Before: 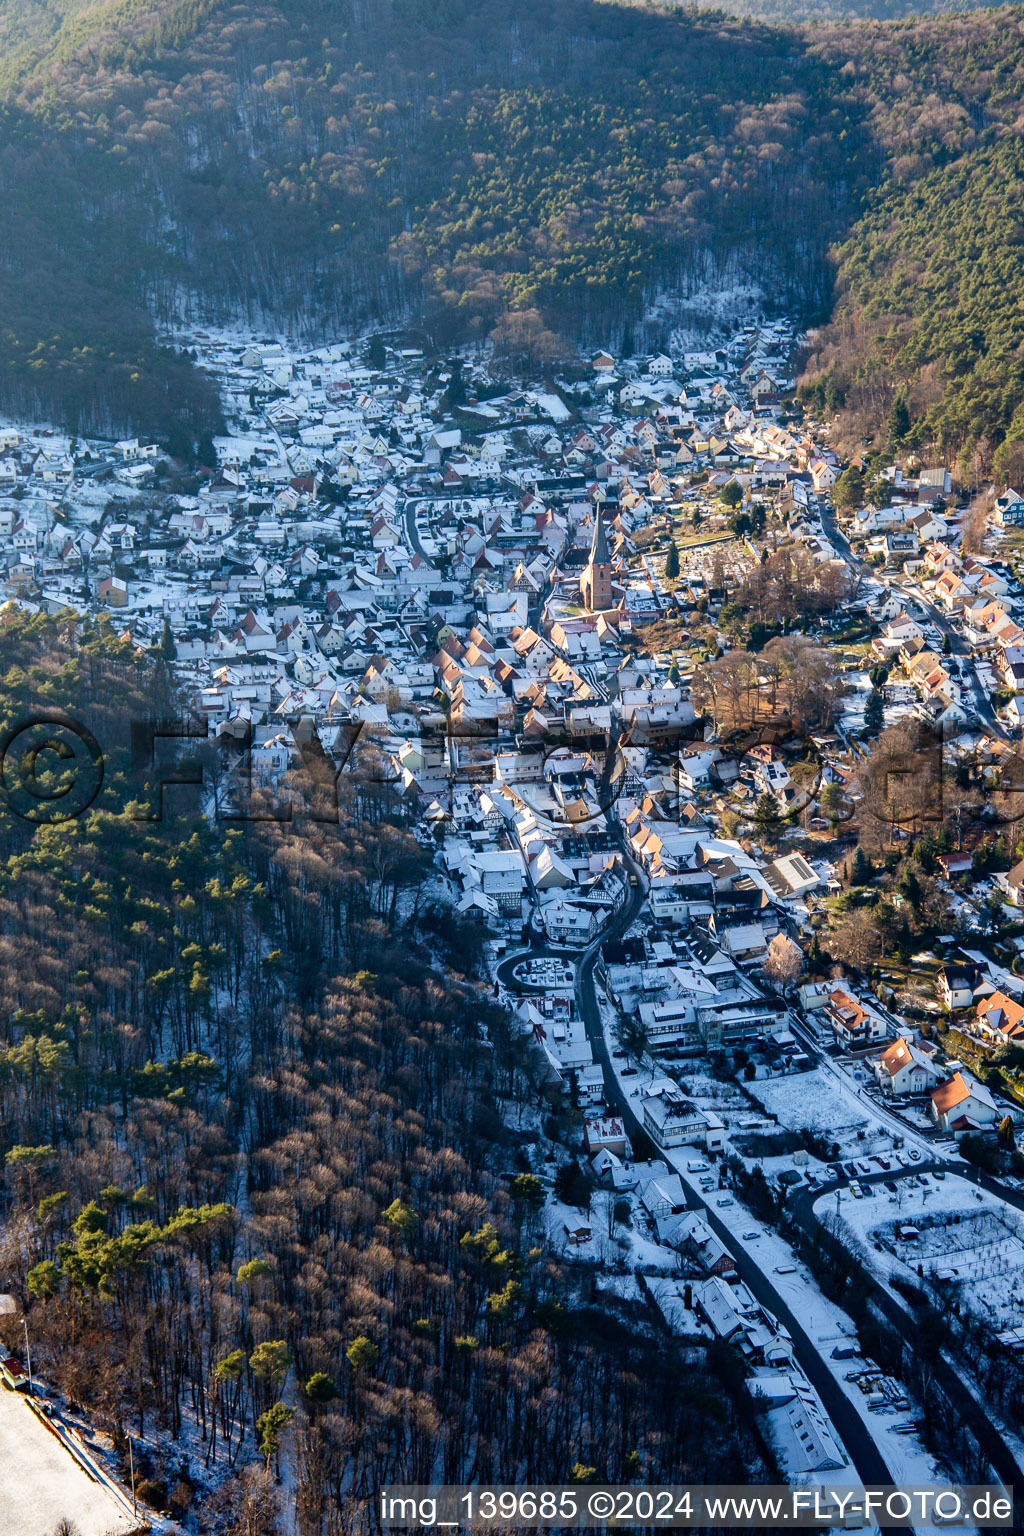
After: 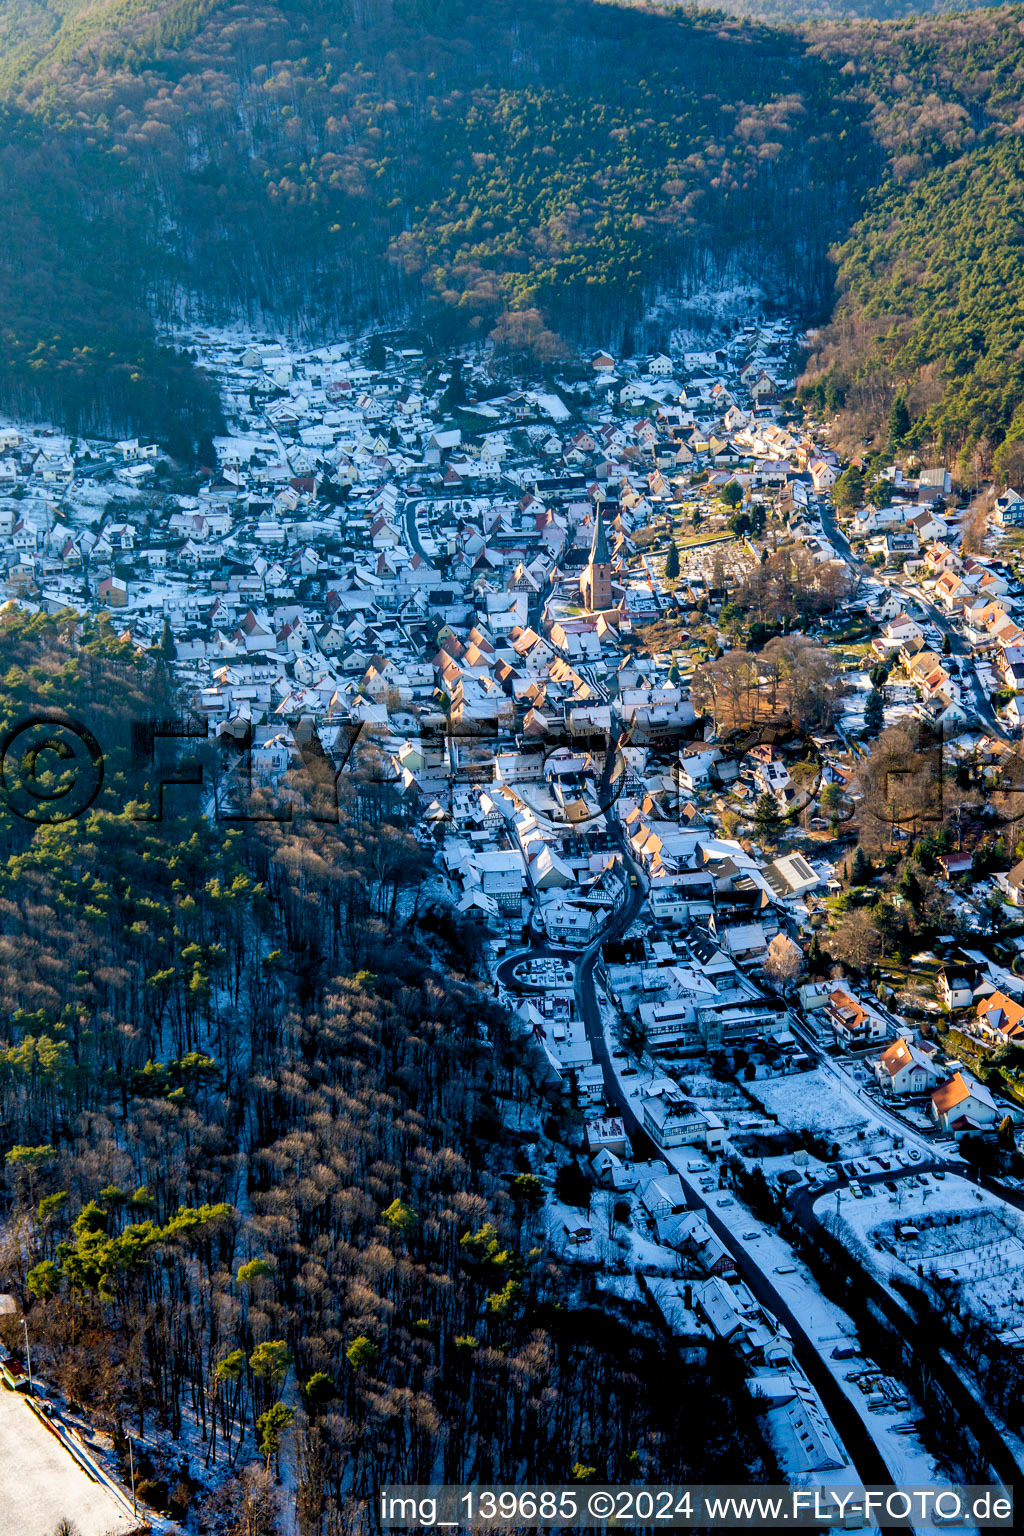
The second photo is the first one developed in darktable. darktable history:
color balance rgb: shadows lift › chroma 2.881%, shadows lift › hue 190.16°, power › hue 71.9°, global offset › luminance -0.865%, perceptual saturation grading › global saturation 12.806%, global vibrance 24.917%
